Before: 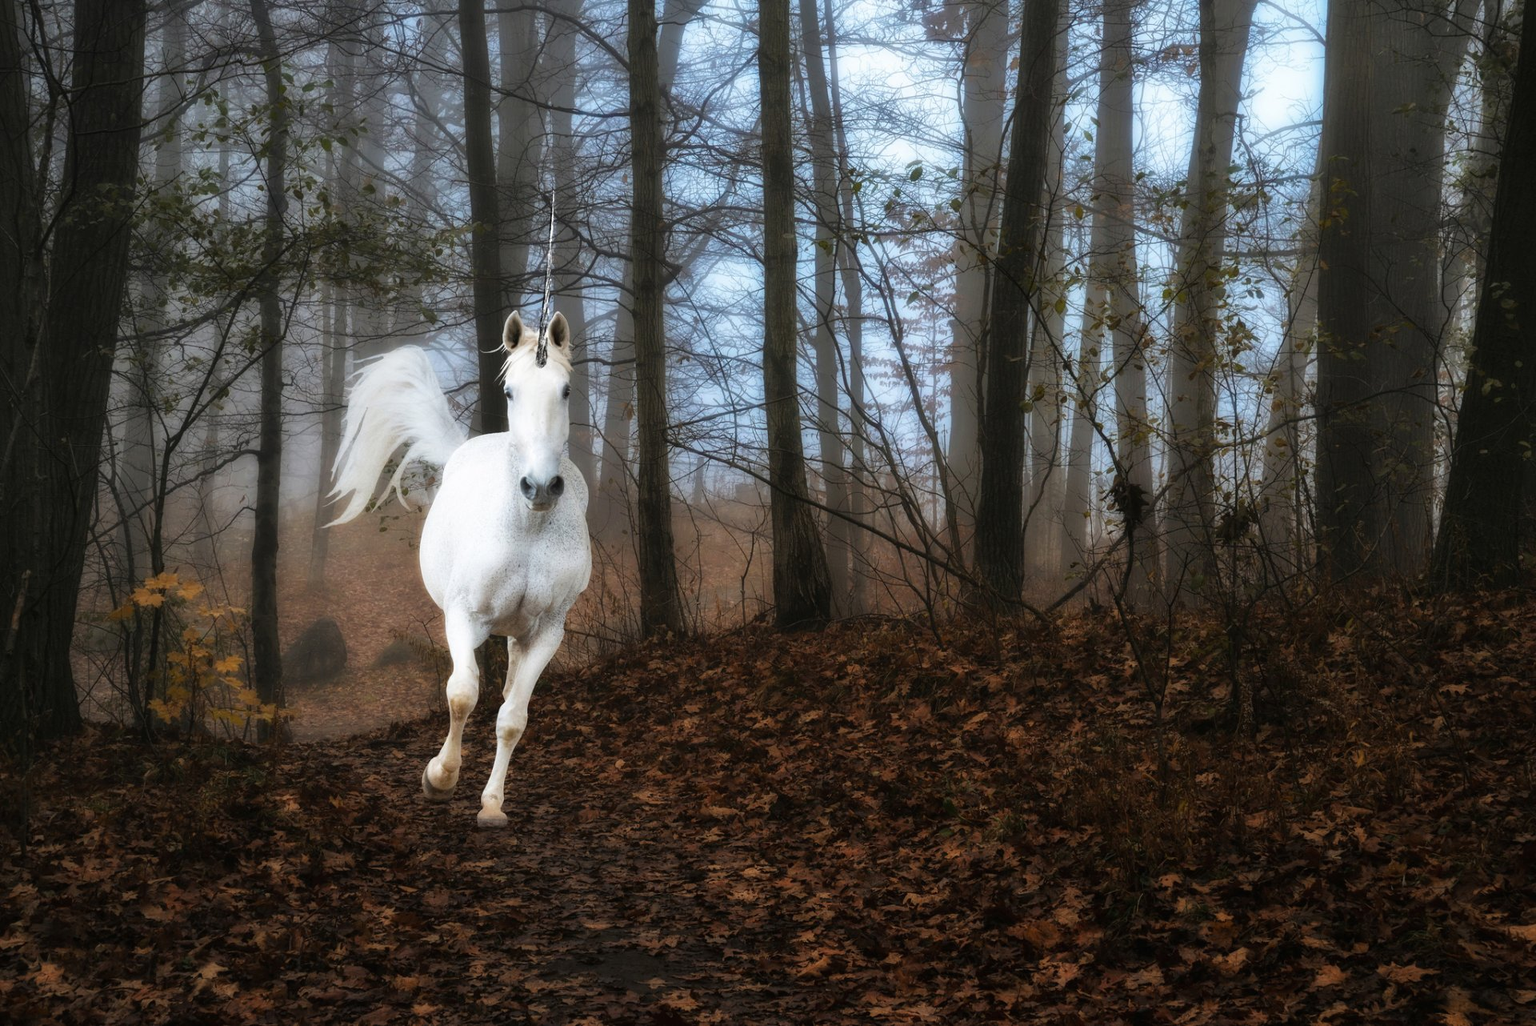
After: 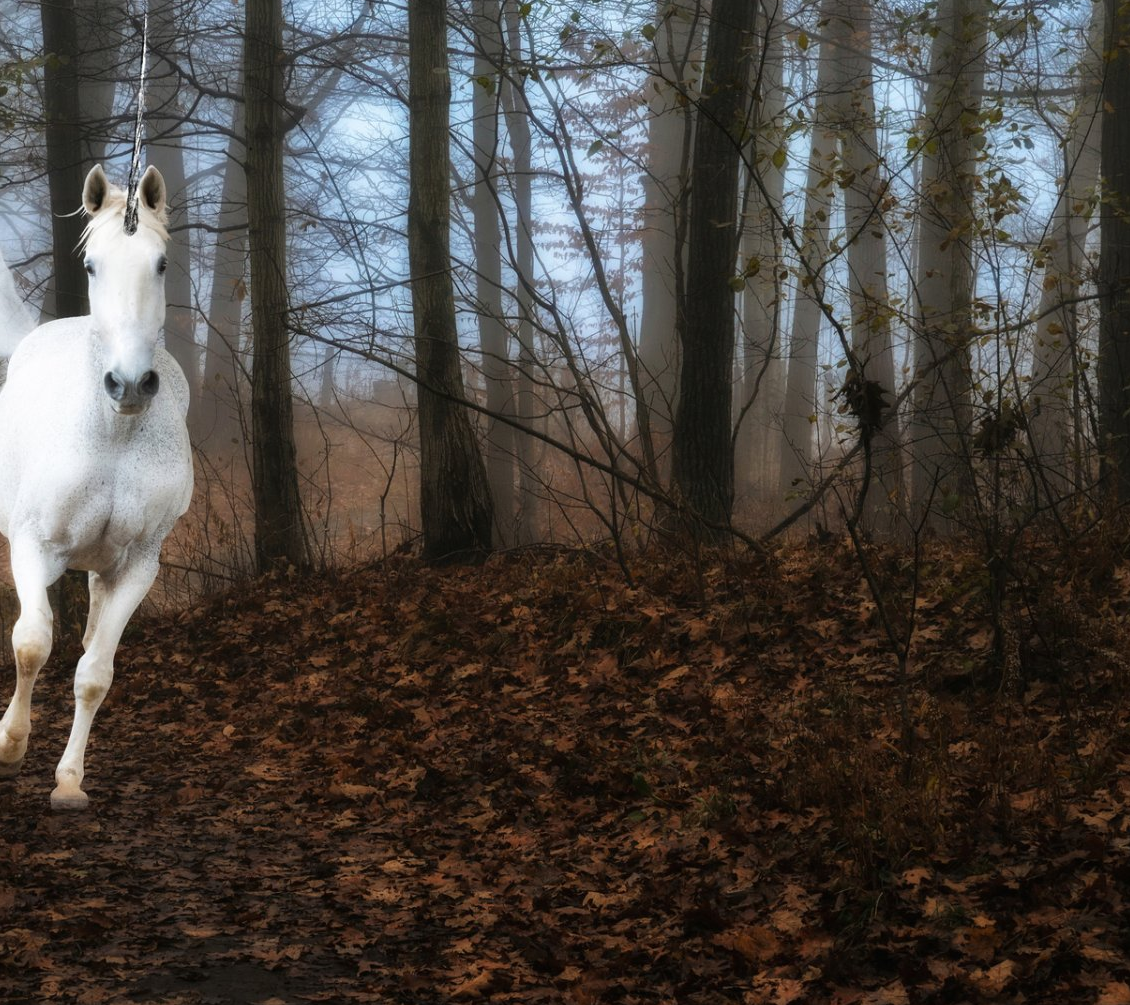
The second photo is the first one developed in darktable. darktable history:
crop and rotate: left 28.473%, top 17.502%, right 12.653%, bottom 4.078%
